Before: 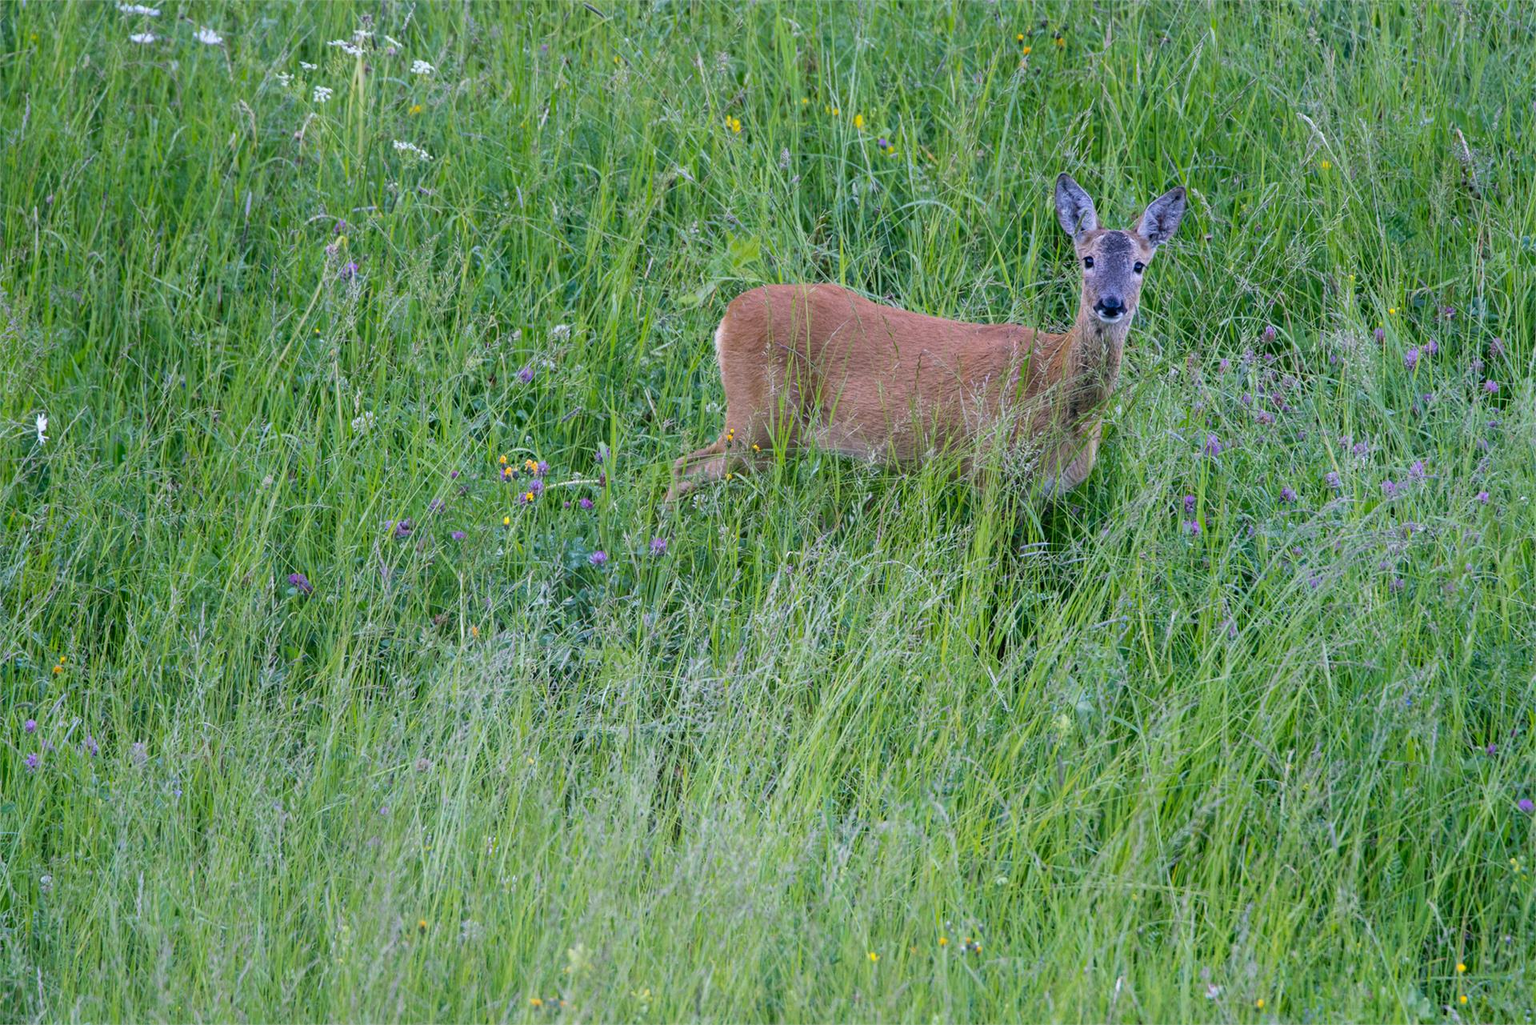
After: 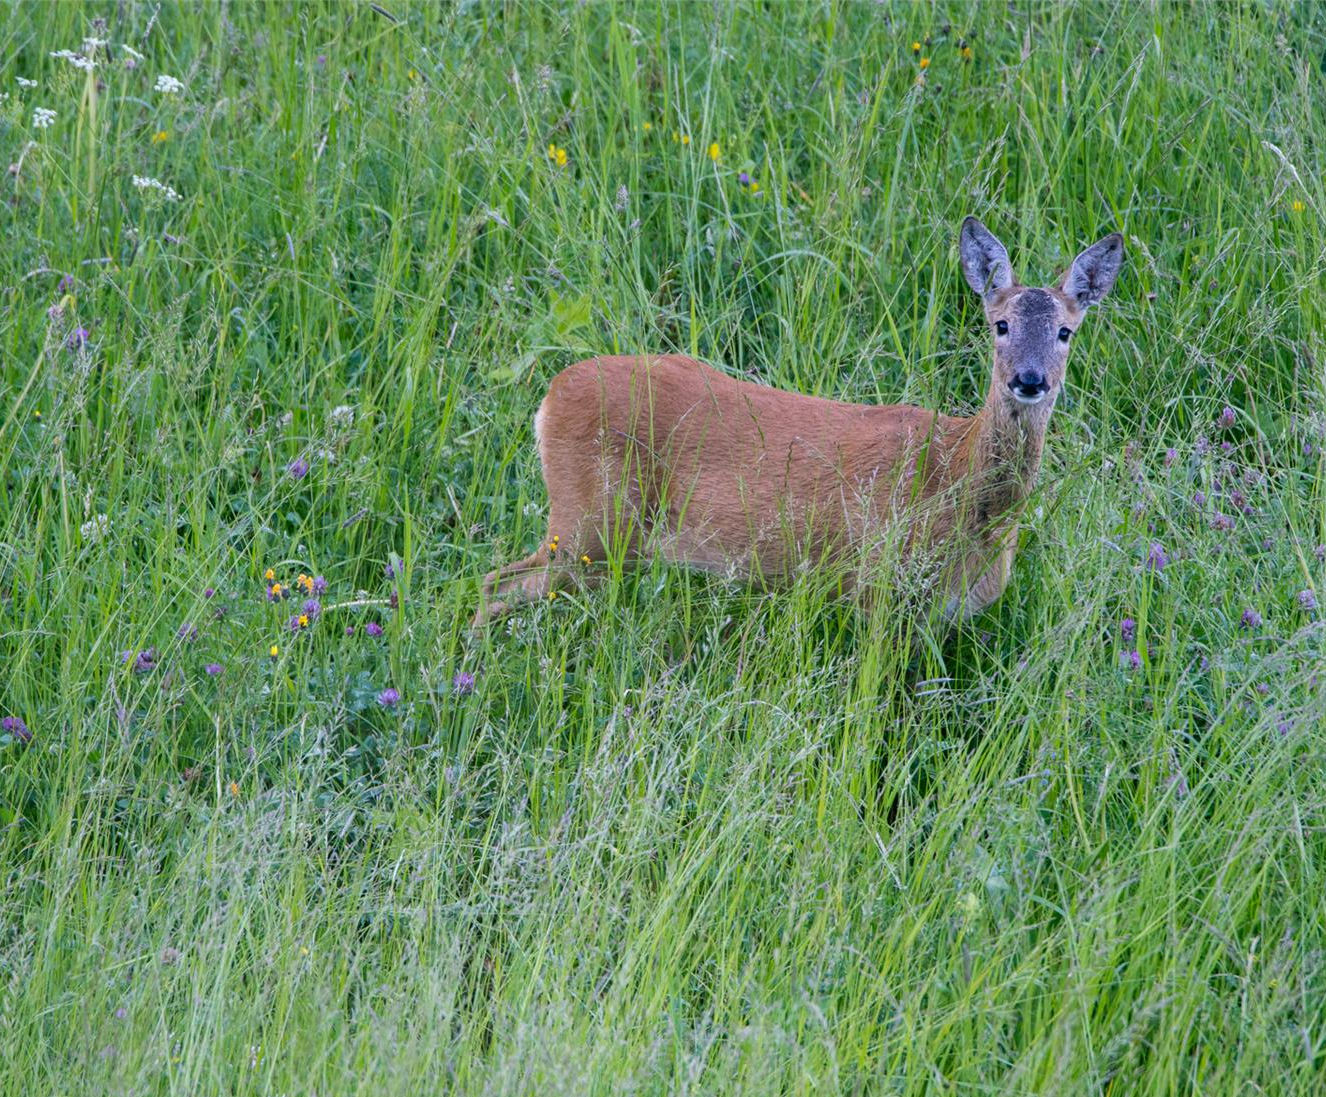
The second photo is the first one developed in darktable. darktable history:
crop: left 18.708%, right 12.221%, bottom 14.324%
